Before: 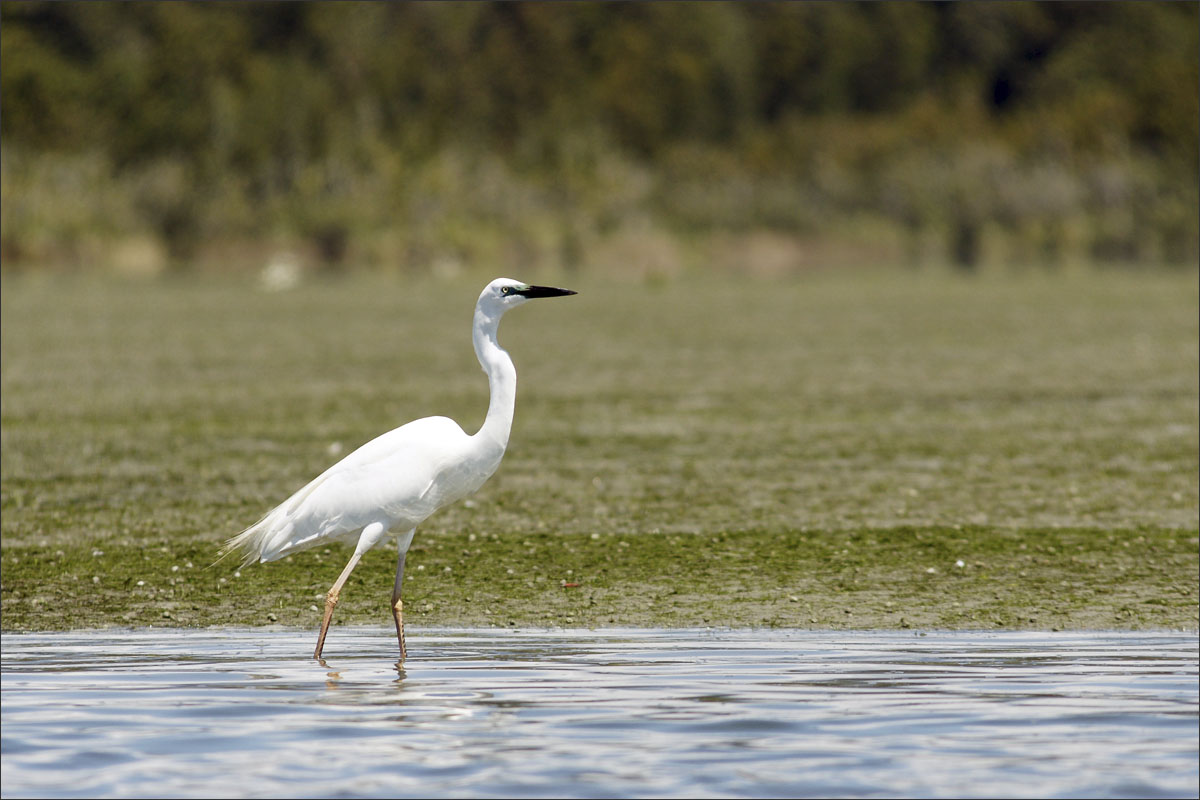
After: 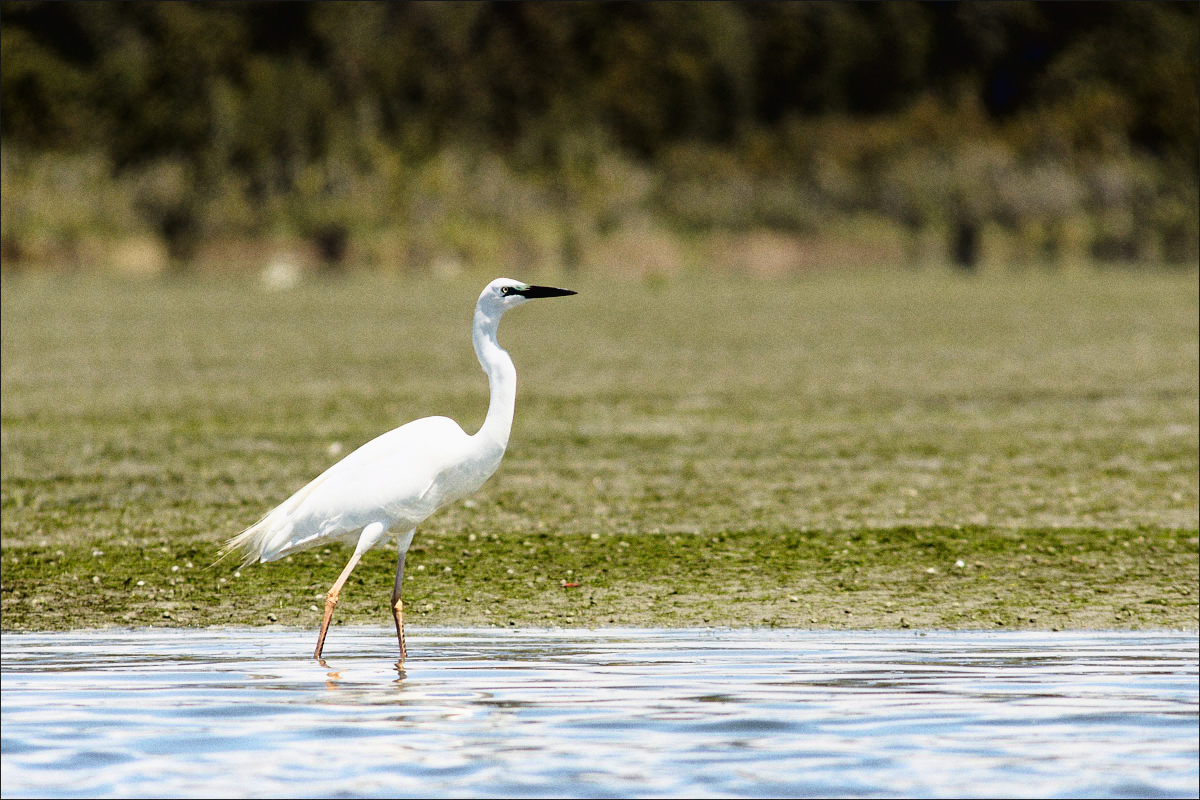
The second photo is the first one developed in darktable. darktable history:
tone curve: curves: ch0 [(0, 0.016) (0.11, 0.039) (0.259, 0.235) (0.383, 0.437) (0.499, 0.597) (0.733, 0.867) (0.843, 0.948) (1, 1)], color space Lab, linked channels, preserve colors none
grain: coarseness 0.09 ISO
graduated density: on, module defaults
